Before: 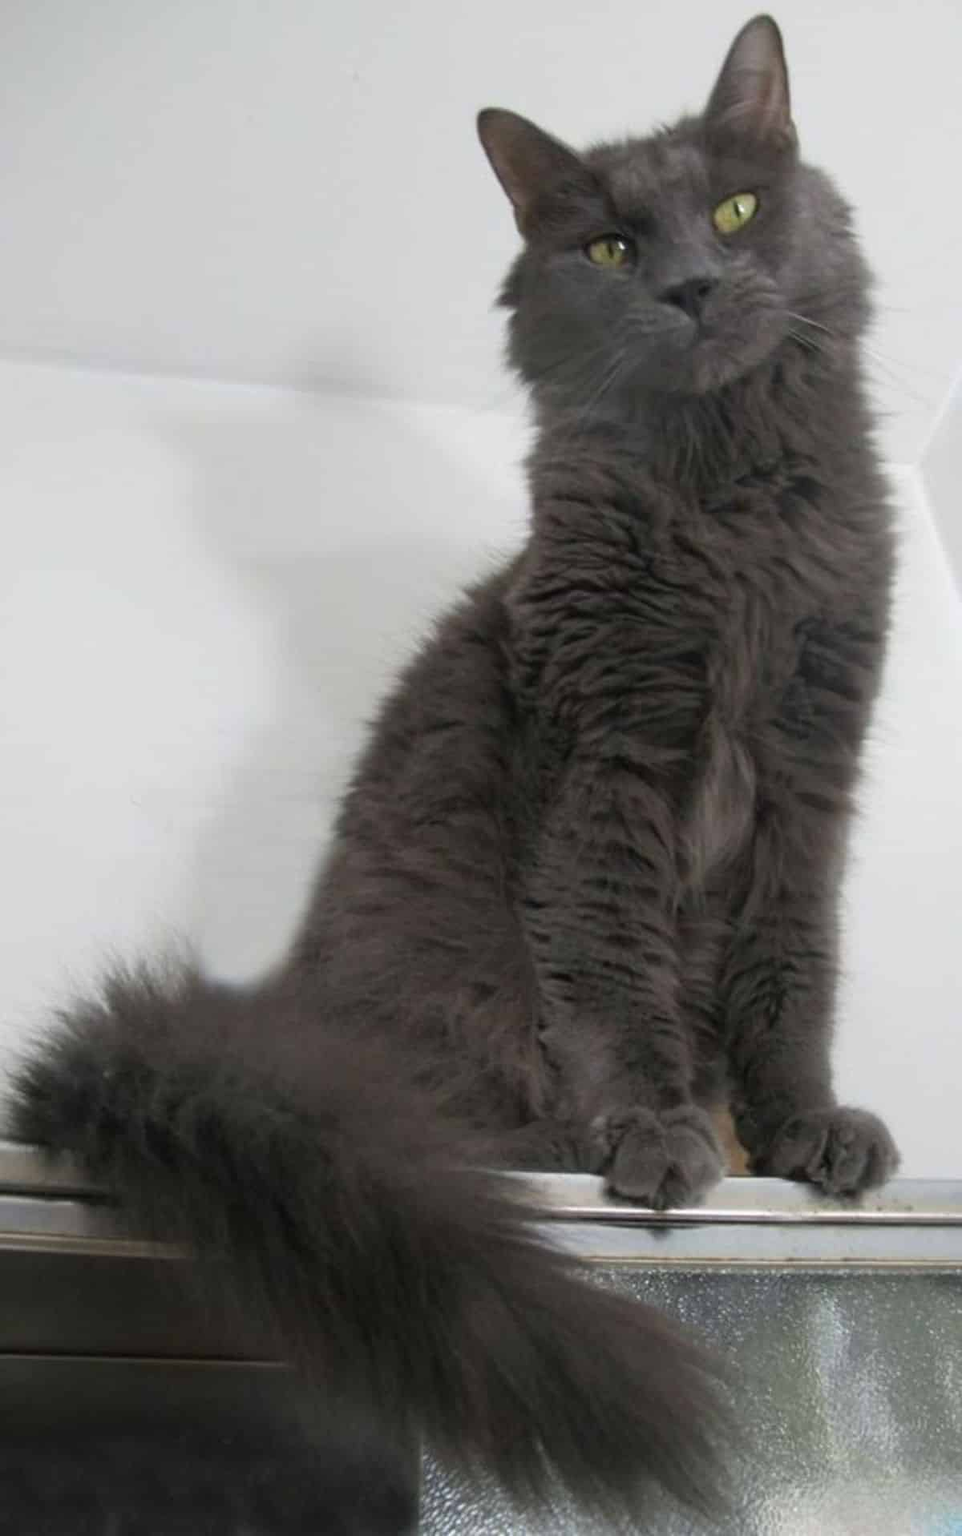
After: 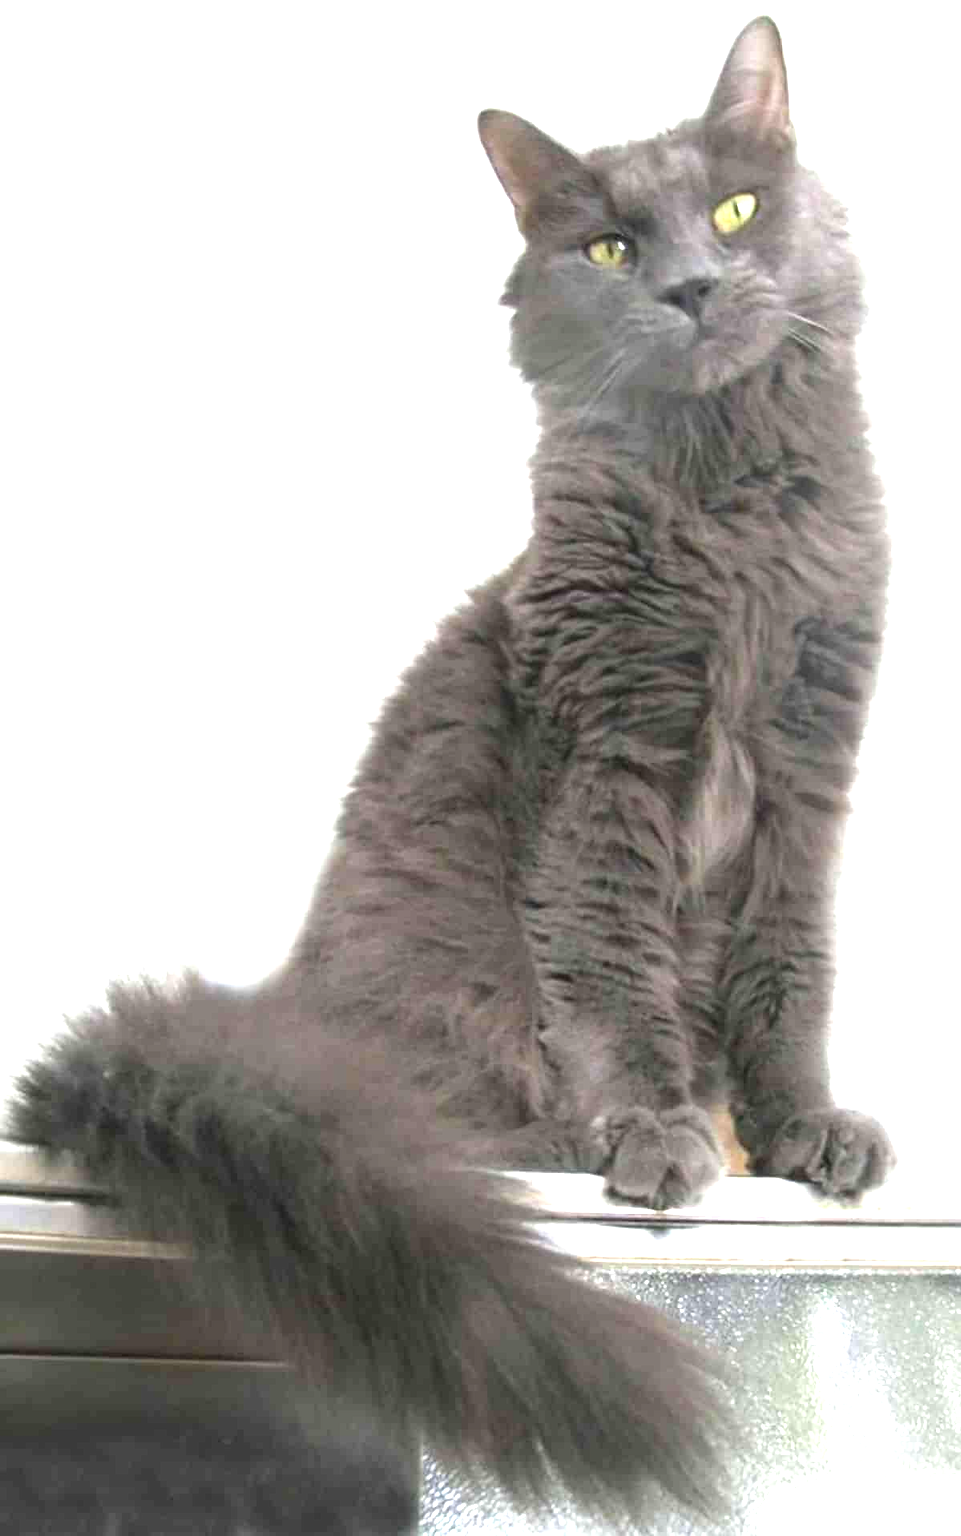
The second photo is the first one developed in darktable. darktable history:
exposure: exposure 2.027 EV, compensate highlight preservation false
